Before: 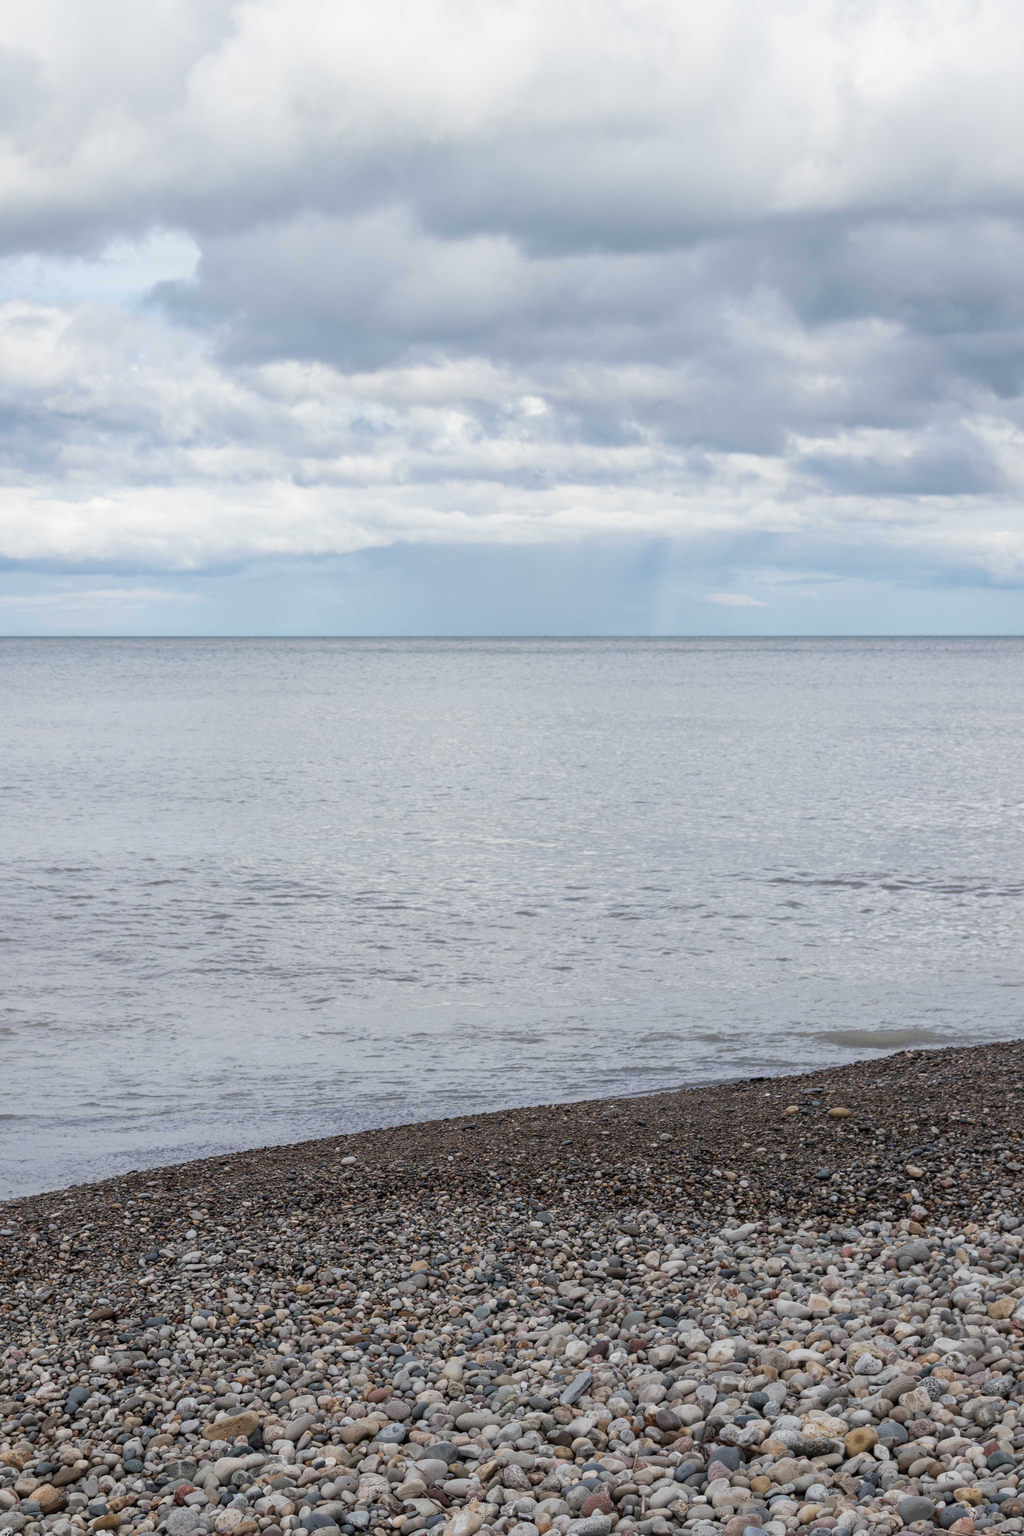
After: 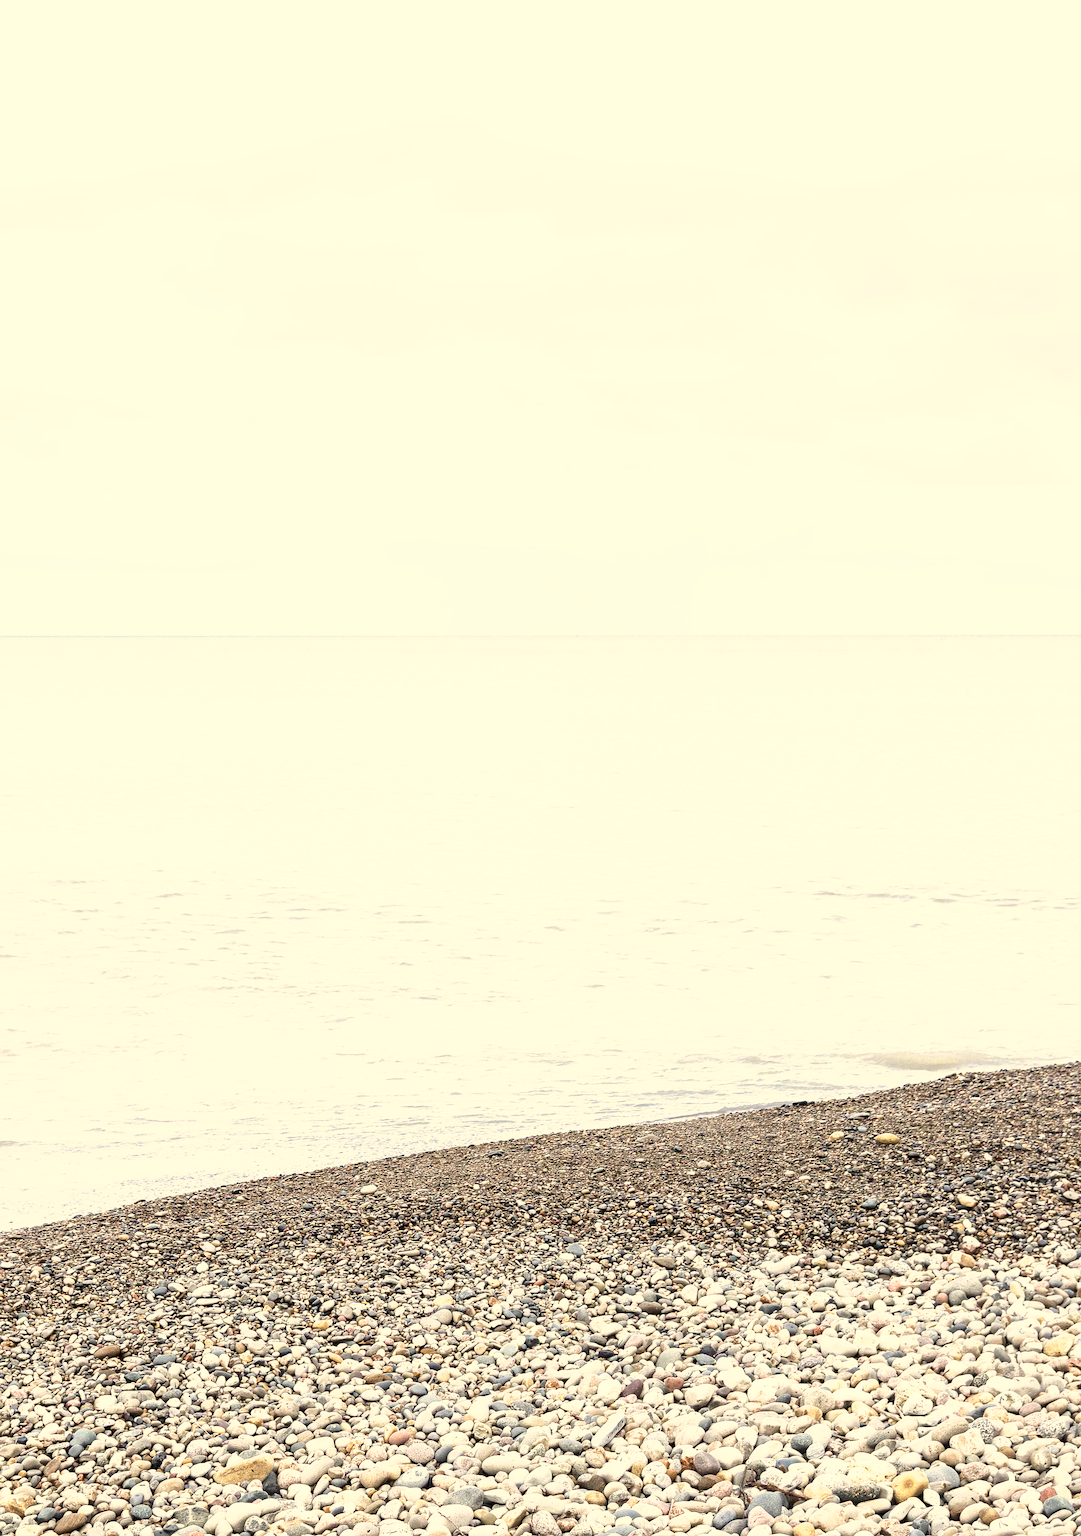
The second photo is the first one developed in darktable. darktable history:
sharpen: radius 1.427, amount 1.247, threshold 0.743
color correction: highlights a* 1.46, highlights b* 17.36
exposure: black level correction 0, exposure 1.001 EV, compensate highlight preservation false
crop and rotate: top 2.312%, bottom 3.031%
base curve: curves: ch0 [(0, 0) (0.495, 0.917) (1, 1)], preserve colors none
